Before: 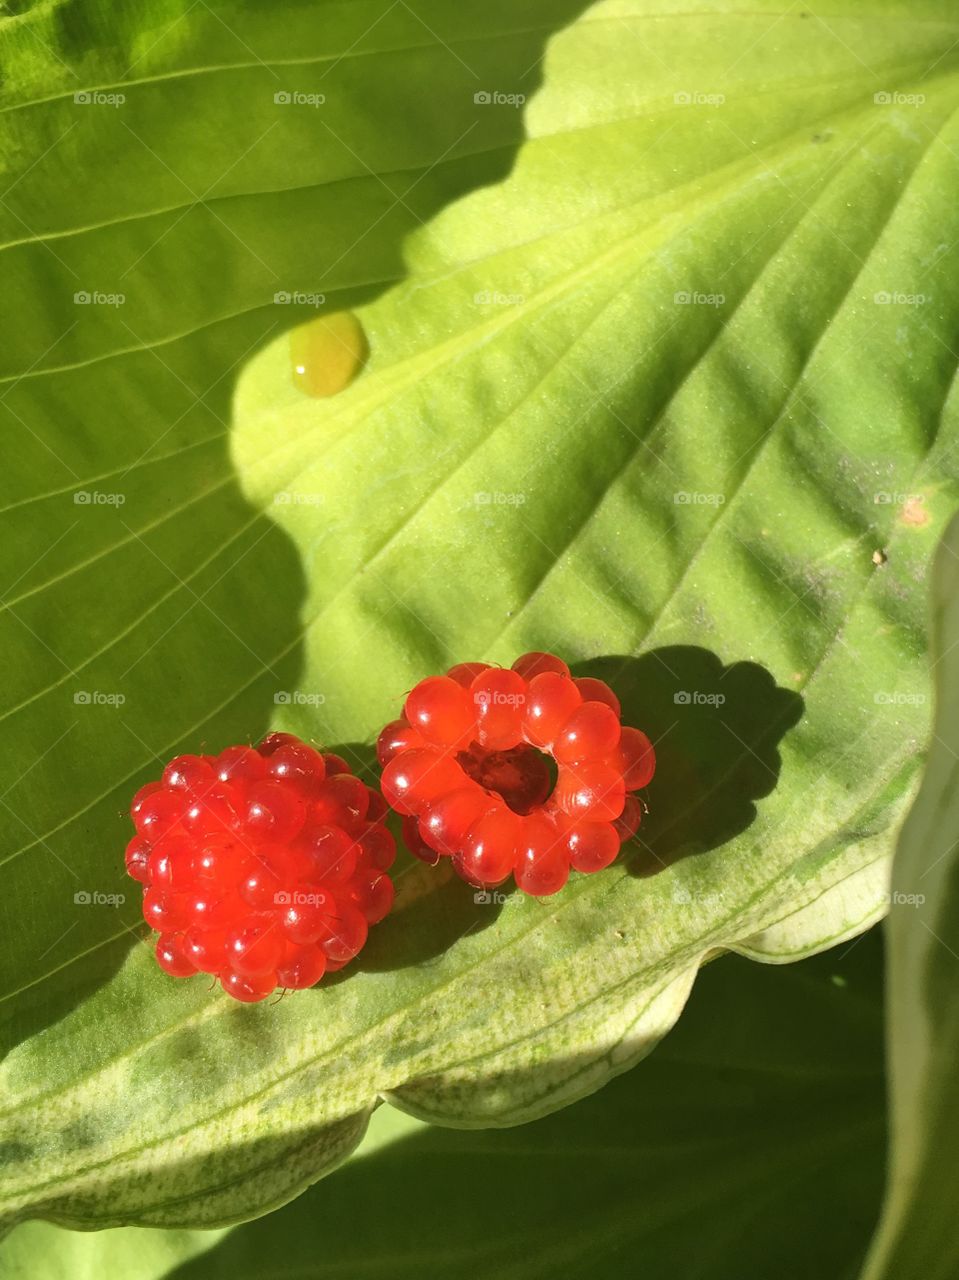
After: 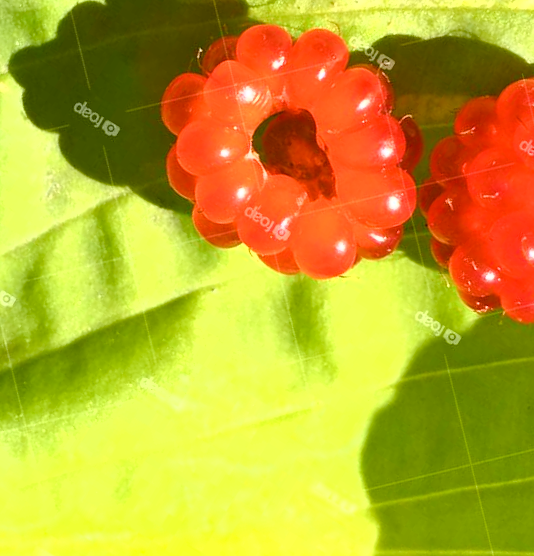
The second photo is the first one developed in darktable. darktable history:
color balance rgb: perceptual saturation grading › global saturation 20%, perceptual saturation grading › highlights -25.015%, perceptual saturation grading › shadows 25.61%, global vibrance 30.206%
exposure: black level correction 0, exposure 0.599 EV, compensate highlight preservation false
crop and rotate: angle 148.55°, left 9.191%, top 15.65%, right 4.524%, bottom 16.925%
shadows and highlights: radius 112.44, shadows 51.57, white point adjustment 9.08, highlights -4.29, soften with gaussian
